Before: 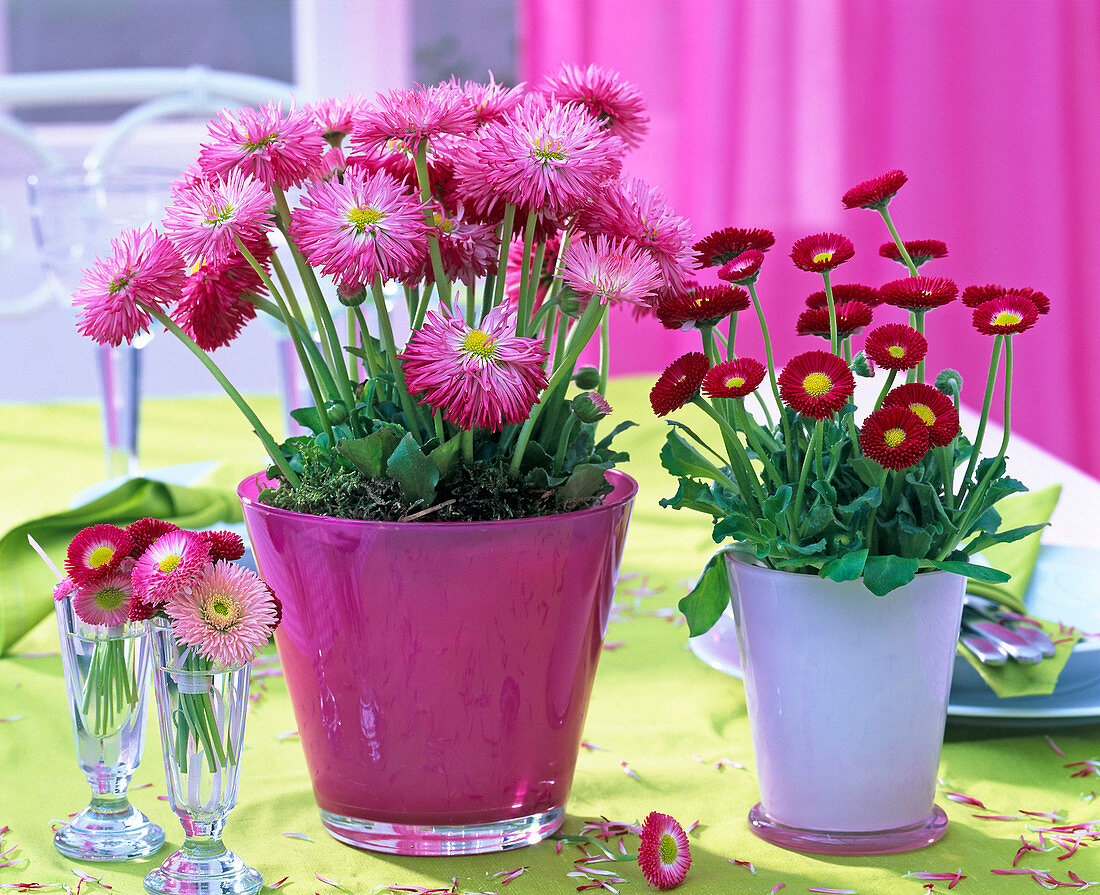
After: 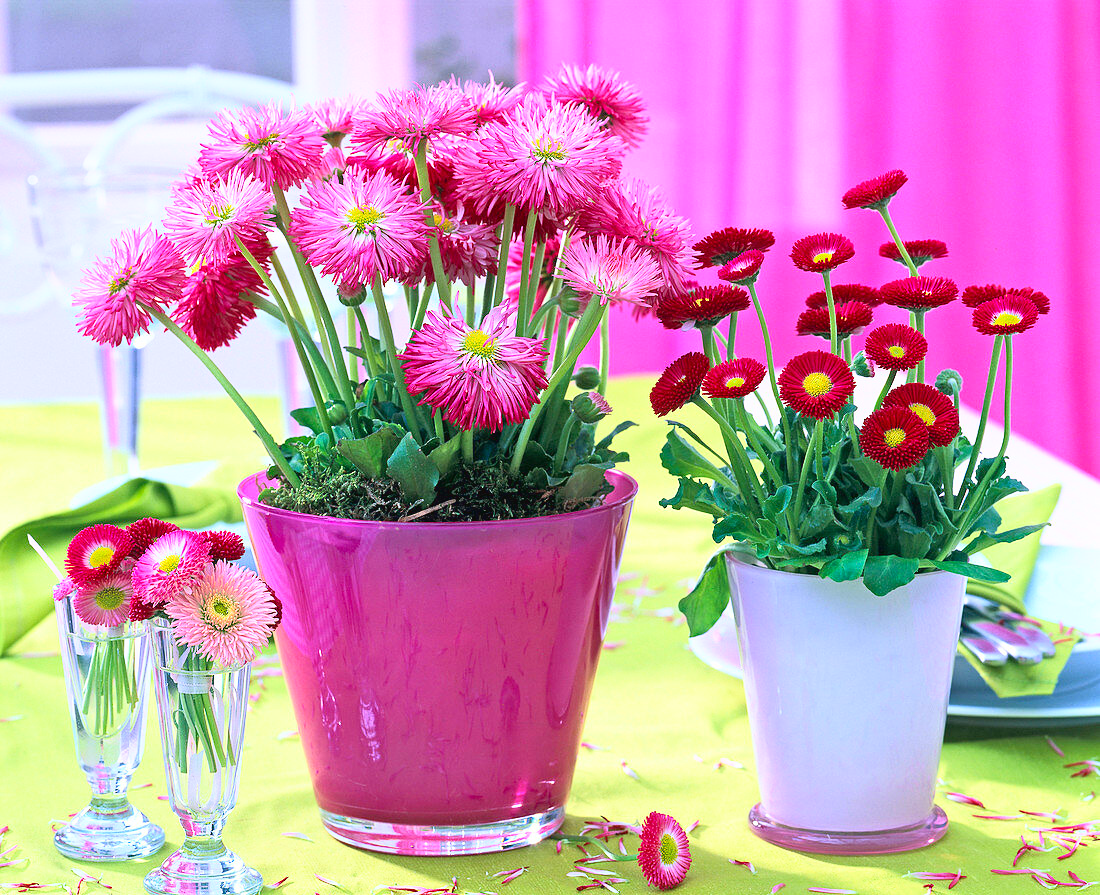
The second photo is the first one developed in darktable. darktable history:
tone equalizer: smoothing diameter 24.84%, edges refinement/feathering 11.16, preserve details guided filter
tone curve: curves: ch0 [(0.003, 0.029) (0.188, 0.252) (0.46, 0.56) (0.608, 0.748) (0.871, 0.955) (1, 1)]; ch1 [(0, 0) (0.35, 0.356) (0.45, 0.453) (0.508, 0.515) (0.618, 0.634) (1, 1)]; ch2 [(0, 0) (0.456, 0.469) (0.5, 0.5) (0.634, 0.625) (1, 1)], color space Lab, linked channels, preserve colors none
